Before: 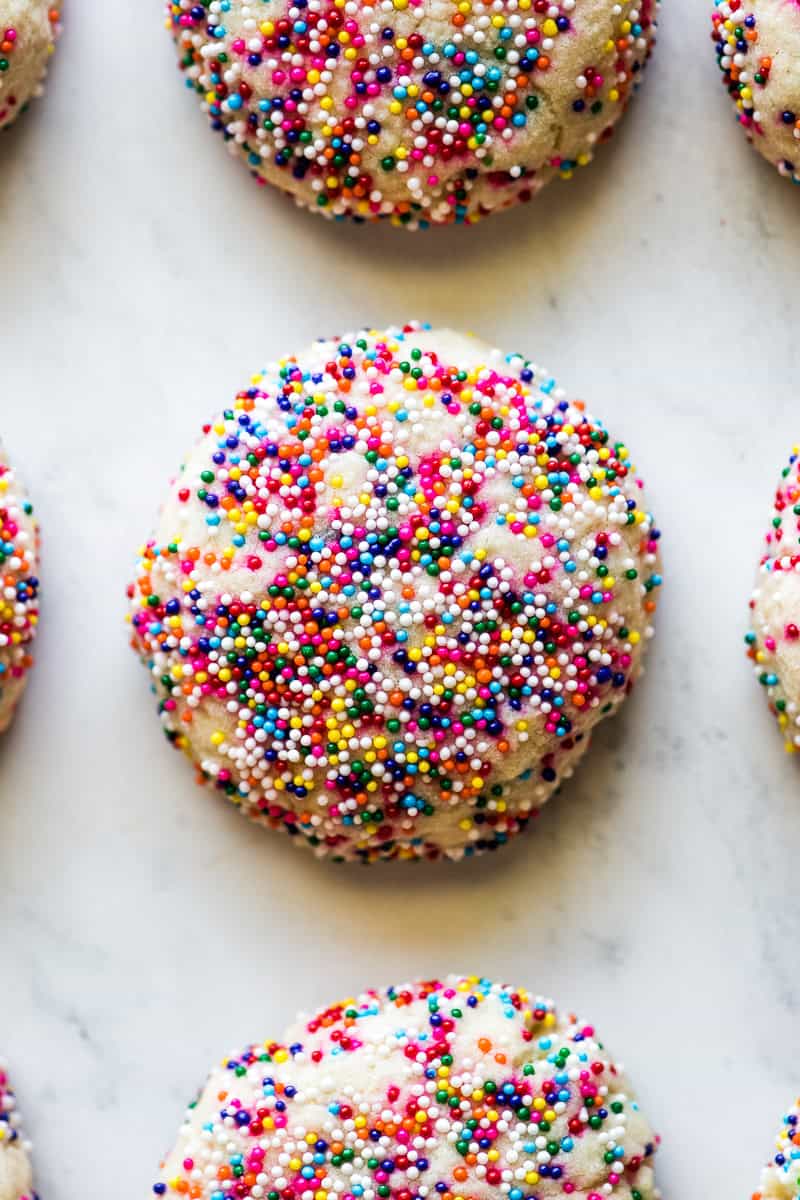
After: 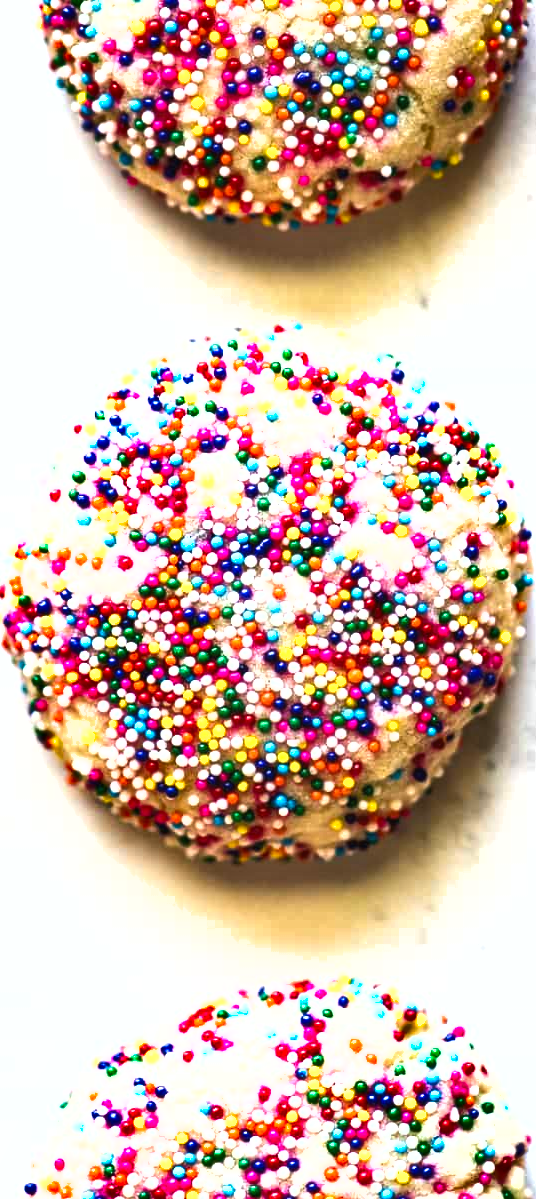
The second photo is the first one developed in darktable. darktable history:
color correction: highlights a* -0.246, highlights b* -0.079
exposure: black level correction -0.002, exposure 1.113 EV, compensate exposure bias true, compensate highlight preservation false
crop and rotate: left 16.225%, right 16.653%
shadows and highlights: low approximation 0.01, soften with gaussian
